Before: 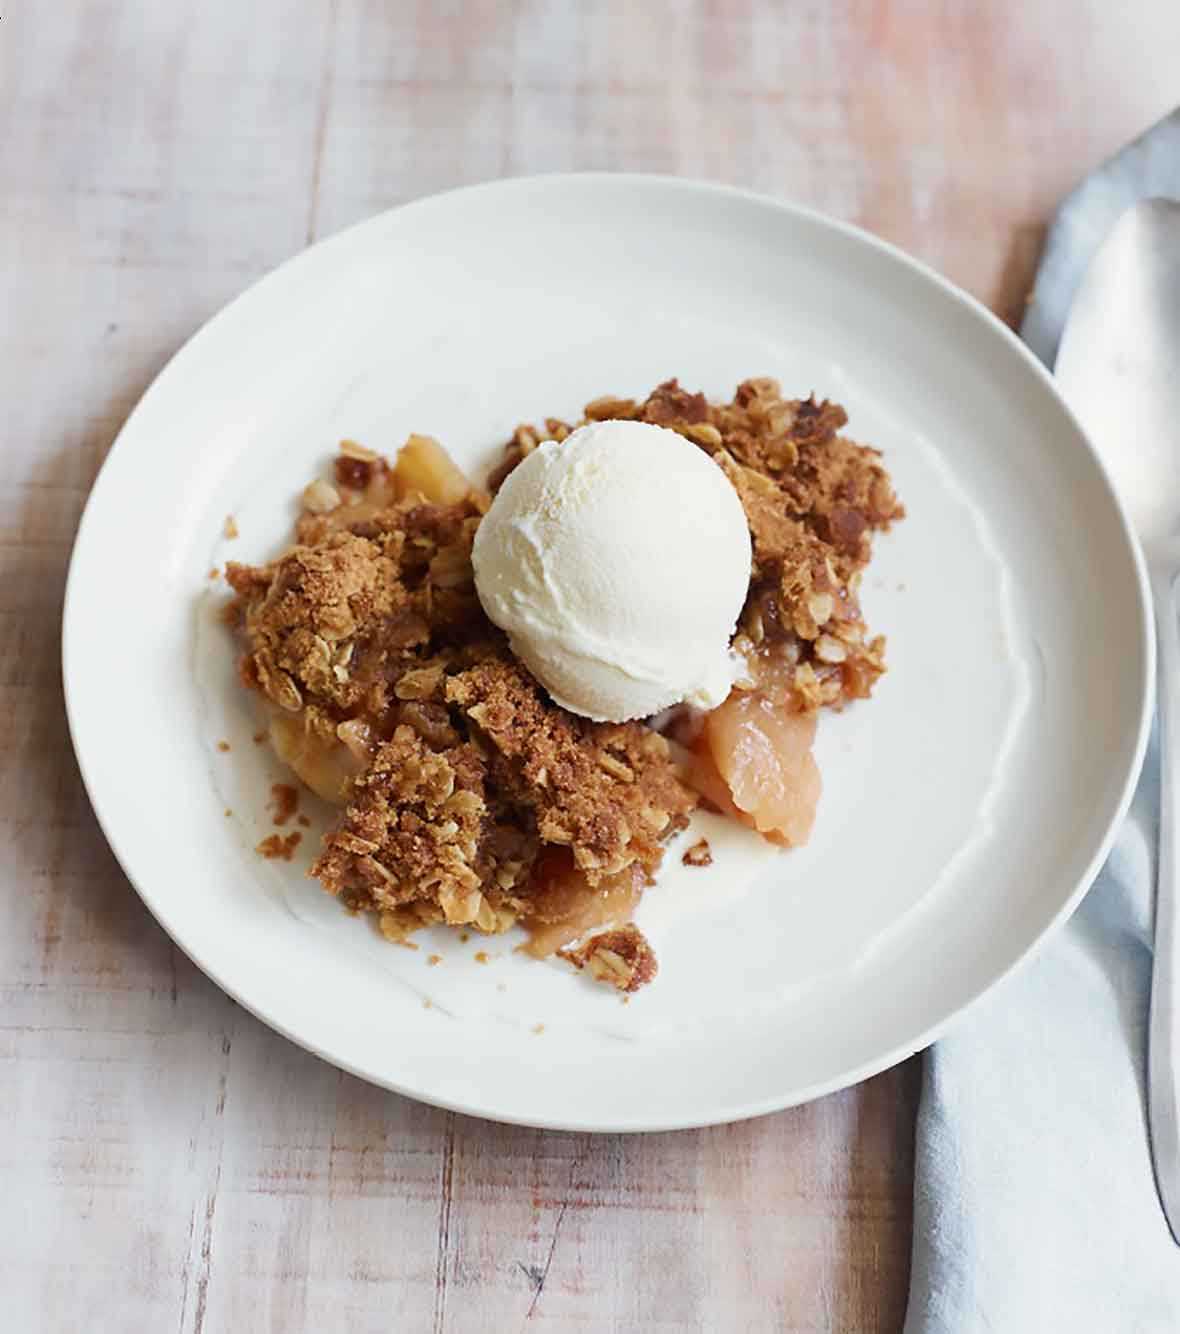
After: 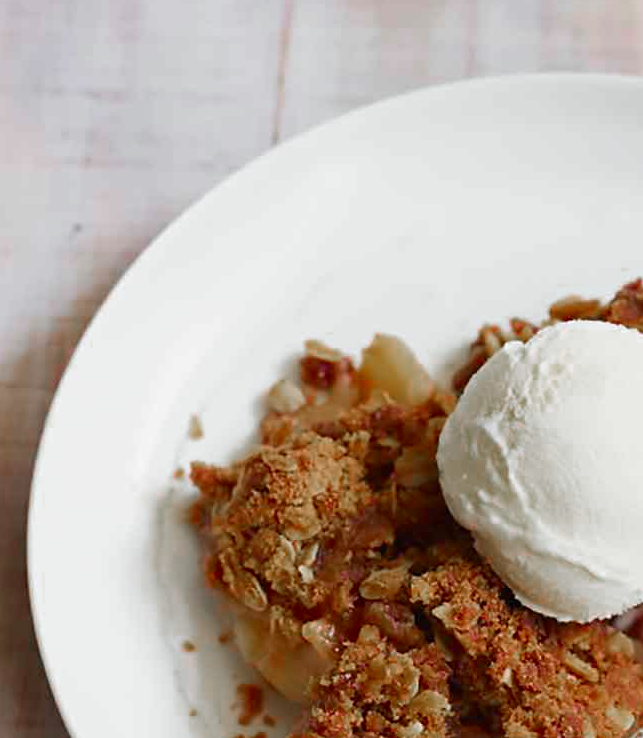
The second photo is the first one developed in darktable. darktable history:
color zones: curves: ch0 [(0, 0.48) (0.209, 0.398) (0.305, 0.332) (0.429, 0.493) (0.571, 0.5) (0.714, 0.5) (0.857, 0.5) (1, 0.48)]; ch1 [(0, 0.736) (0.143, 0.625) (0.225, 0.371) (0.429, 0.256) (0.571, 0.241) (0.714, 0.213) (0.857, 0.48) (1, 0.736)]; ch2 [(0, 0.448) (0.143, 0.498) (0.286, 0.5) (0.429, 0.5) (0.571, 0.5) (0.714, 0.5) (0.857, 0.5) (1, 0.448)]
crop and rotate: left 3.036%, top 7.566%, right 42.398%, bottom 37.081%
